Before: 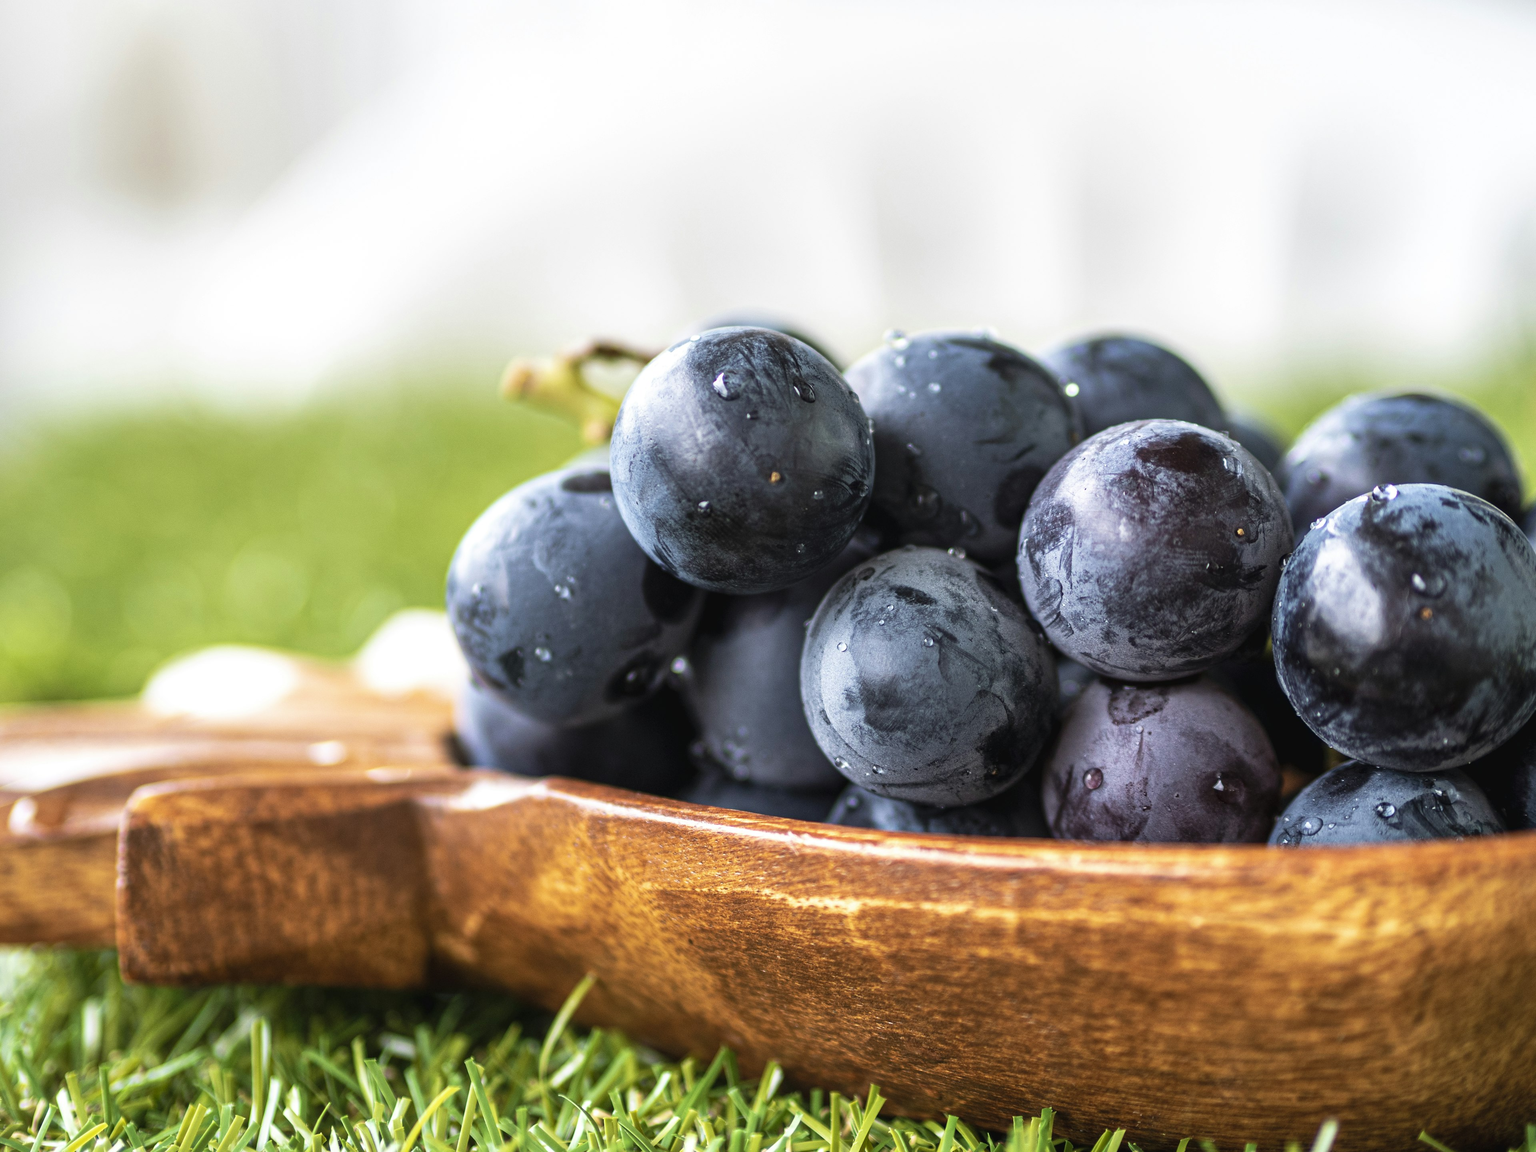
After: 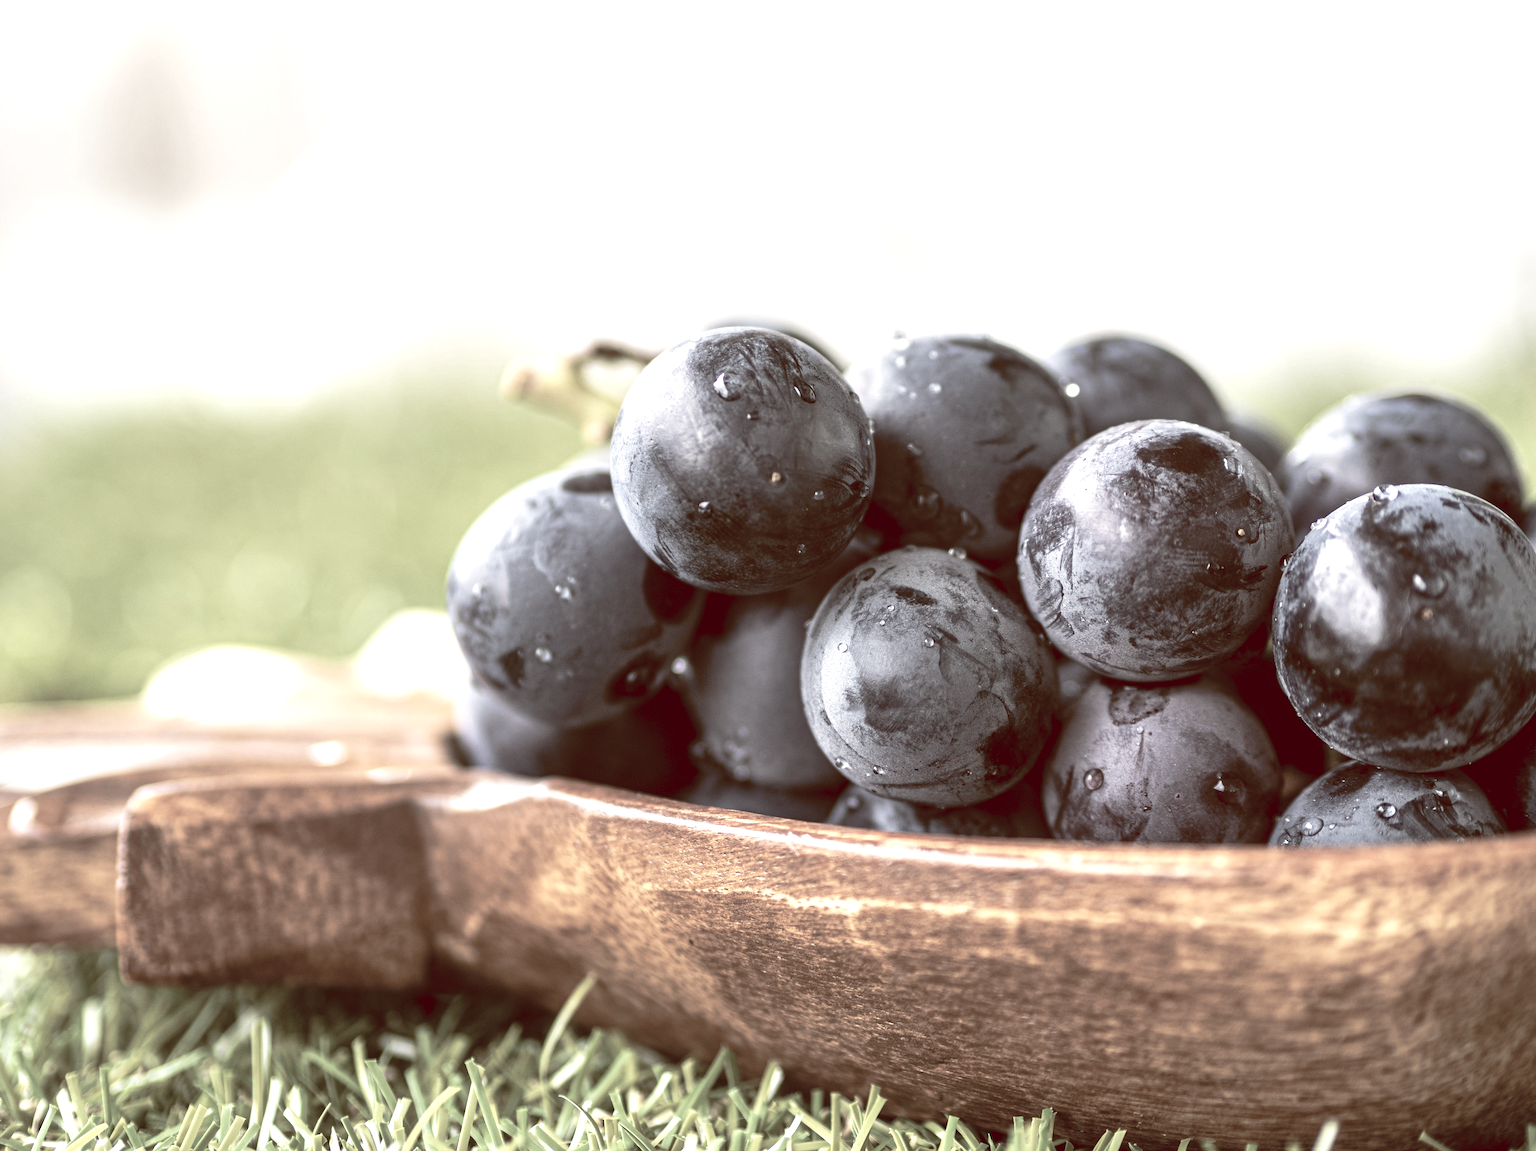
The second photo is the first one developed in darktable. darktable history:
exposure: black level correction 0.001, exposure 0.675 EV, compensate highlight preservation false
color balance rgb: shadows lift › luminance 1%, shadows lift › chroma 0.2%, shadows lift › hue 20°, power › luminance 1%, power › chroma 0.4%, power › hue 34°, highlights gain › luminance 0.8%, highlights gain › chroma 0.4%, highlights gain › hue 44°, global offset › chroma 0.4%, global offset › hue 34°, white fulcrum 0.08 EV, linear chroma grading › shadows -7%, linear chroma grading › highlights -7%, linear chroma grading › global chroma -10%, linear chroma grading › mid-tones -8%, perceptual saturation grading › global saturation -28%, perceptual saturation grading › highlights -20%, perceptual saturation grading › mid-tones -24%, perceptual saturation grading › shadows -24%, perceptual brilliance grading › global brilliance -1%, perceptual brilliance grading › highlights -1%, perceptual brilliance grading › mid-tones -1%, perceptual brilliance grading › shadows -1%, global vibrance -17%, contrast -6%
